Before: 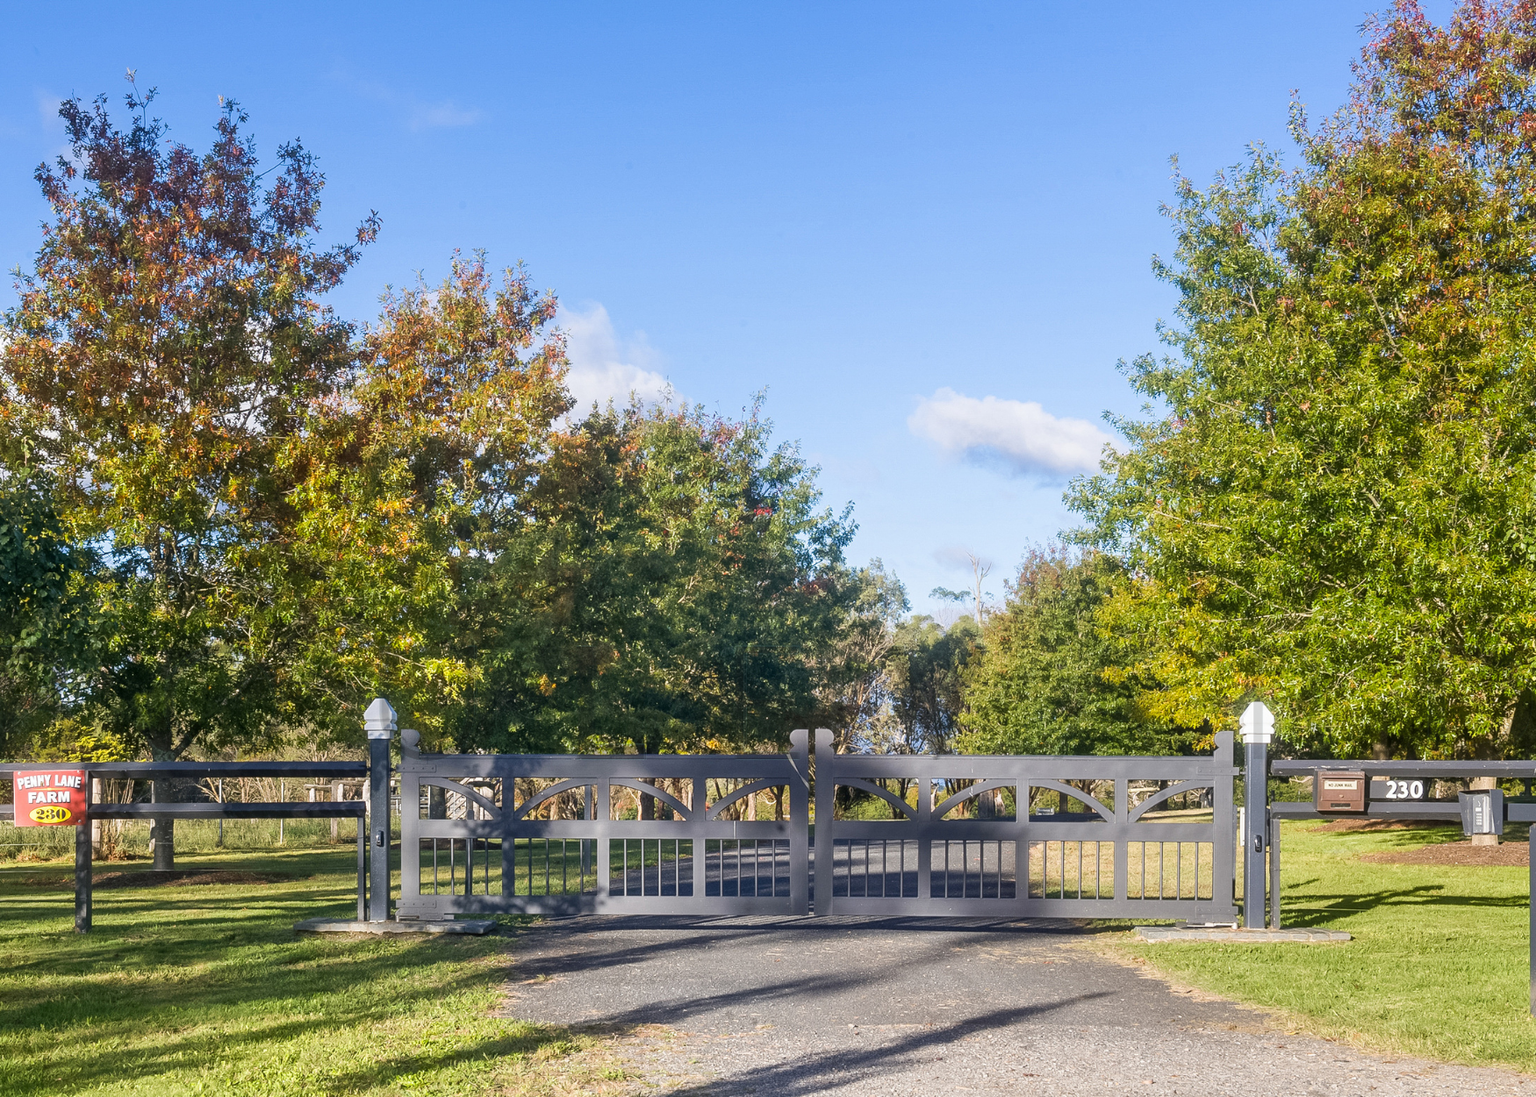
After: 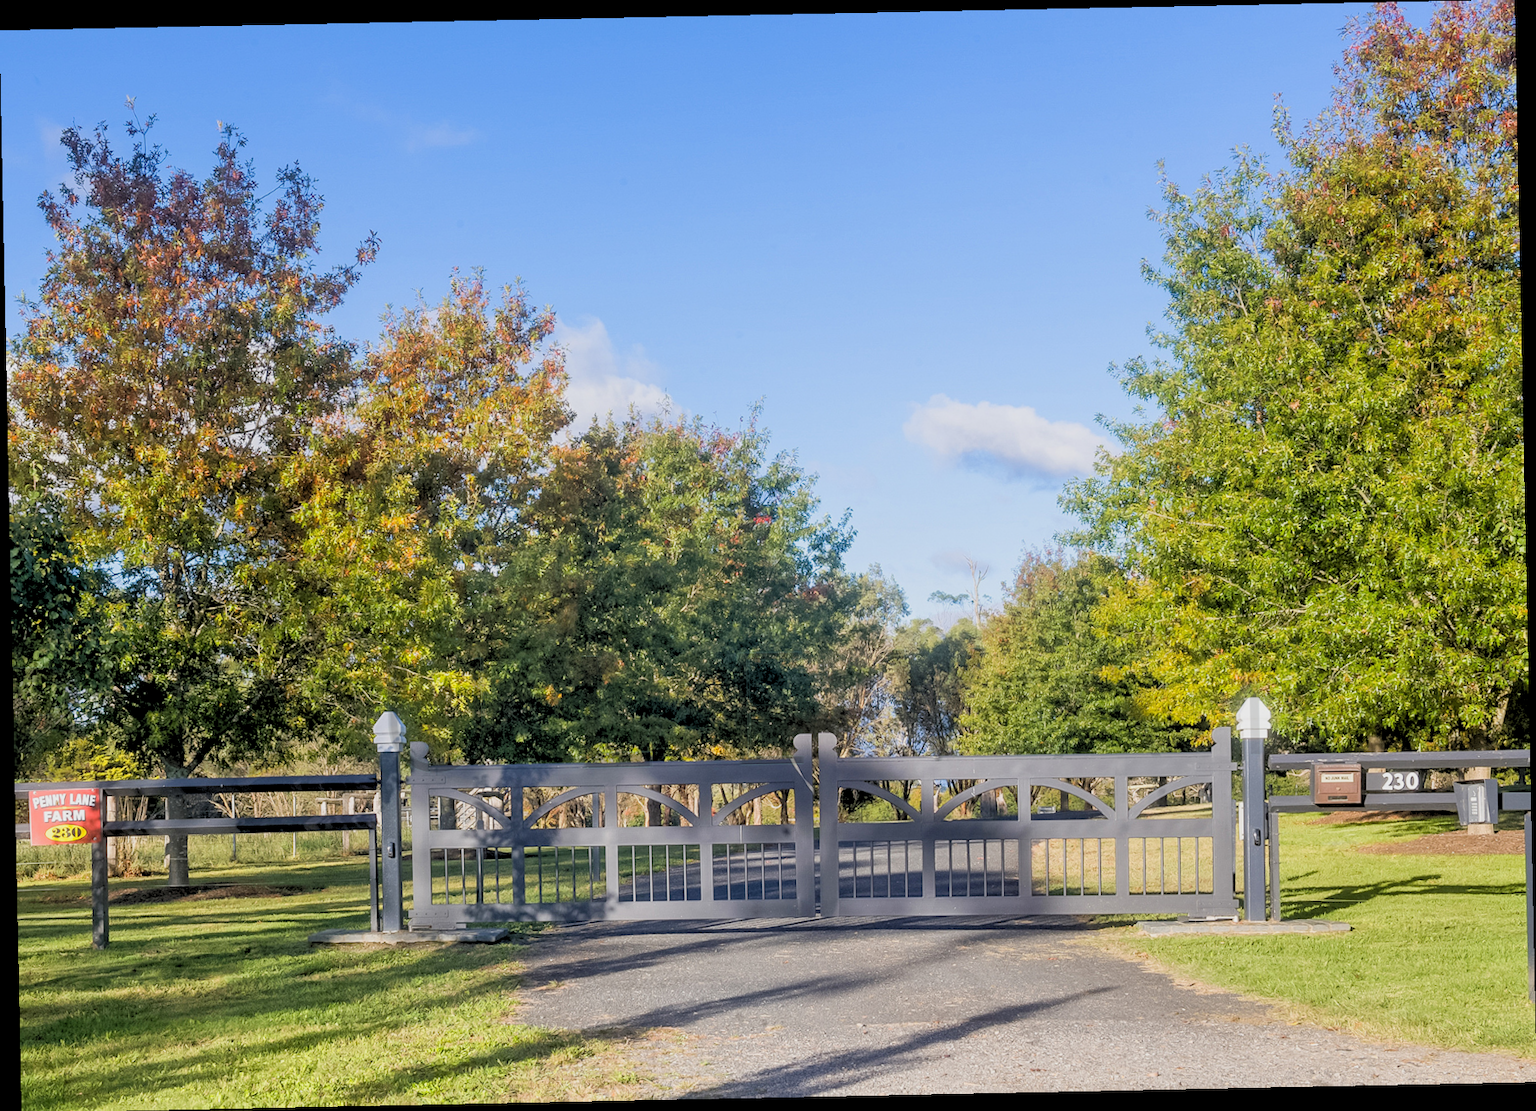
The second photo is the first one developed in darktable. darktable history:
rotate and perspective: rotation -1.17°, automatic cropping off
rgb levels: preserve colors sum RGB, levels [[0.038, 0.433, 0.934], [0, 0.5, 1], [0, 0.5, 1]]
